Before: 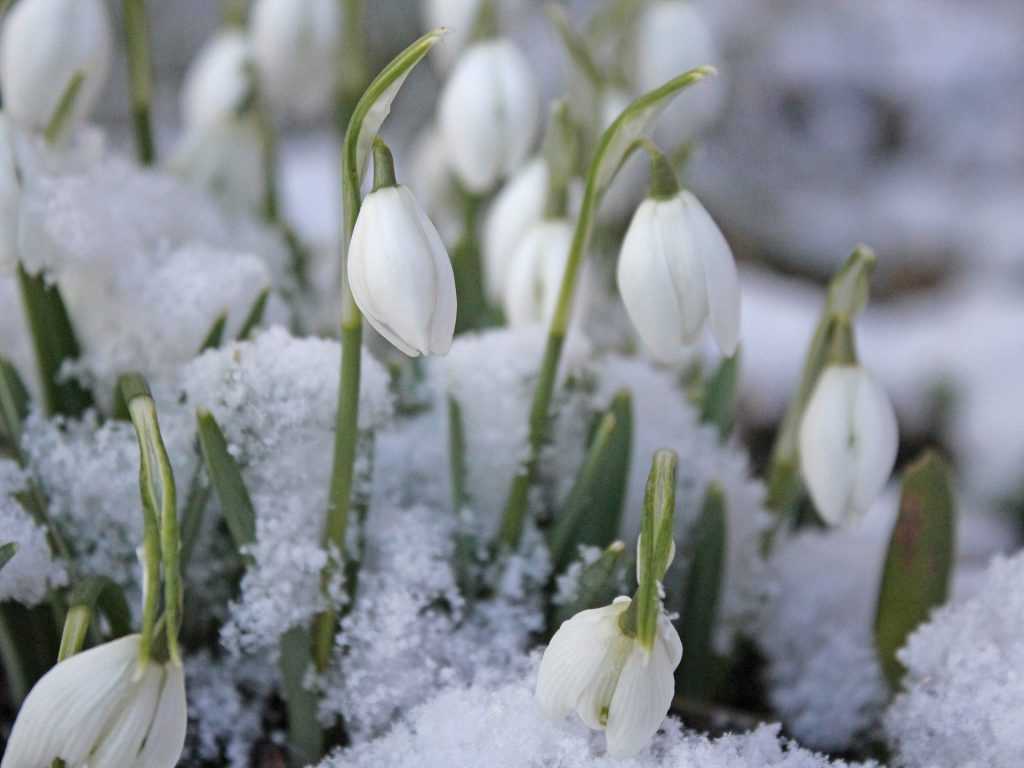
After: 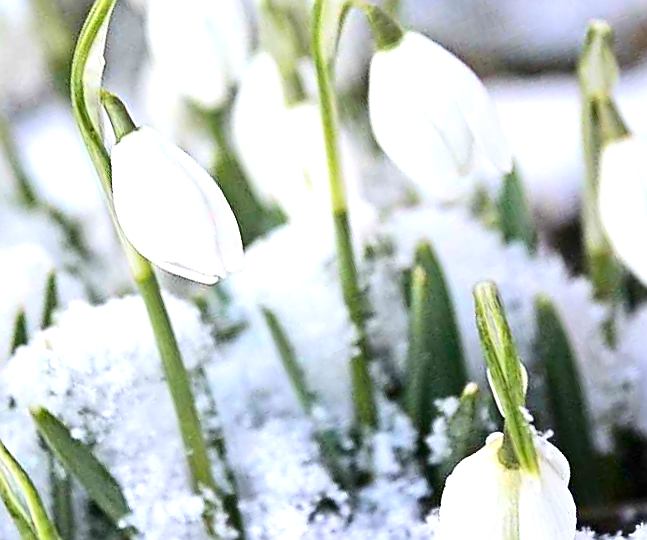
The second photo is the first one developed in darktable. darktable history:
sharpen: radius 1.398, amount 1.245, threshold 0.674
crop and rotate: angle 20.6°, left 6.829%, right 4.321%, bottom 1.091%
exposure: exposure 1.204 EV, compensate highlight preservation false
contrast brightness saturation: contrast 0.213, brightness -0.113, saturation 0.209
